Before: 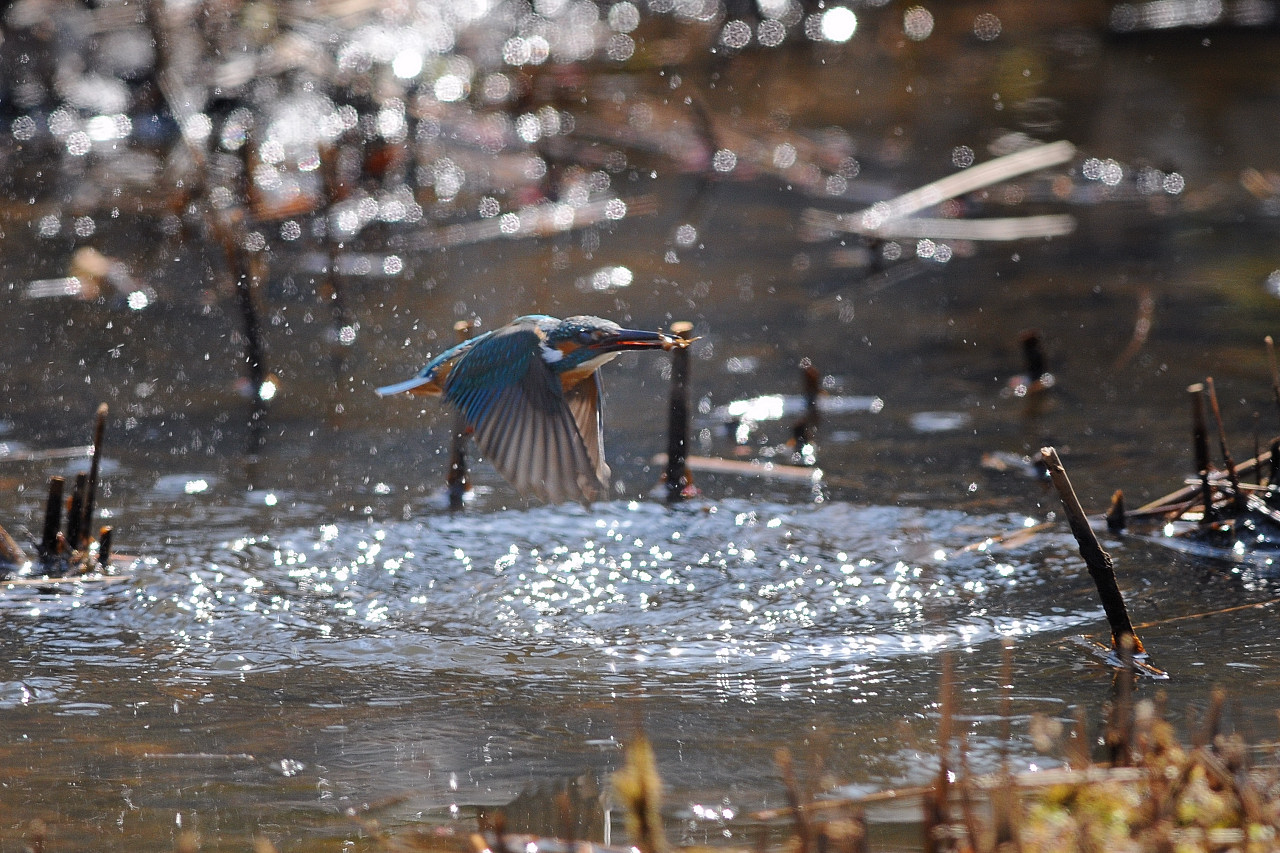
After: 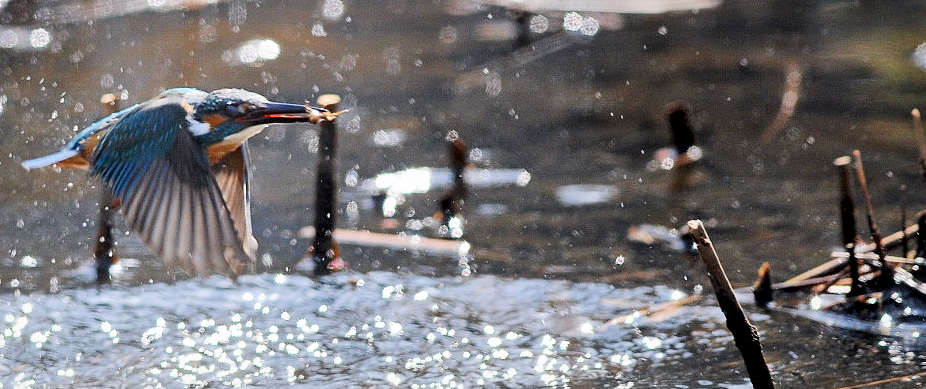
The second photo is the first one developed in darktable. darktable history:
crop and rotate: left 27.627%, top 26.686%, bottom 27.656%
local contrast: mode bilateral grid, contrast 51, coarseness 50, detail 150%, midtone range 0.2
filmic rgb: black relative exposure -7.65 EV, white relative exposure 4.56 EV, hardness 3.61, contrast 0.994
exposure: black level correction 0, exposure 1.2 EV, compensate exposure bias true, compensate highlight preservation false
